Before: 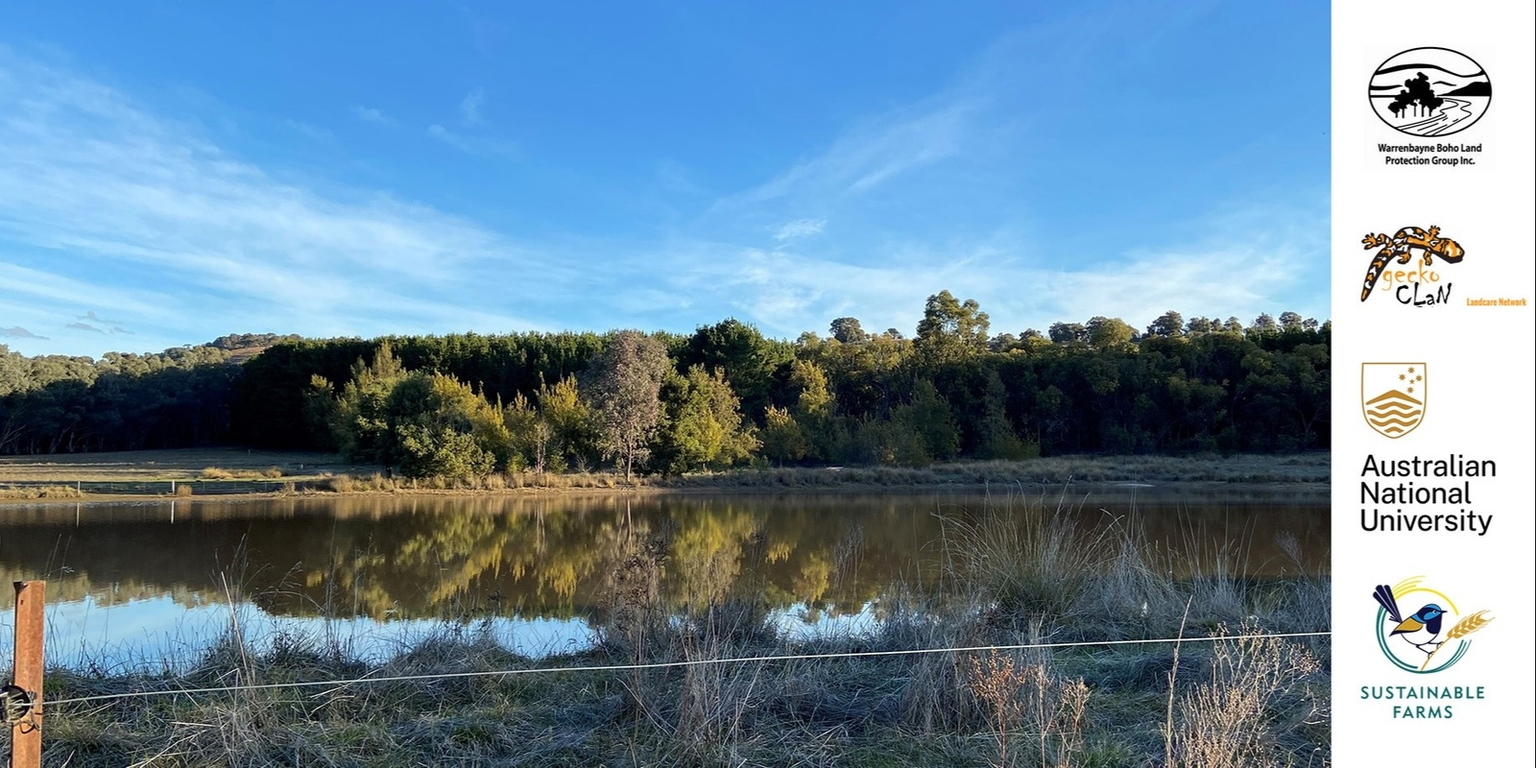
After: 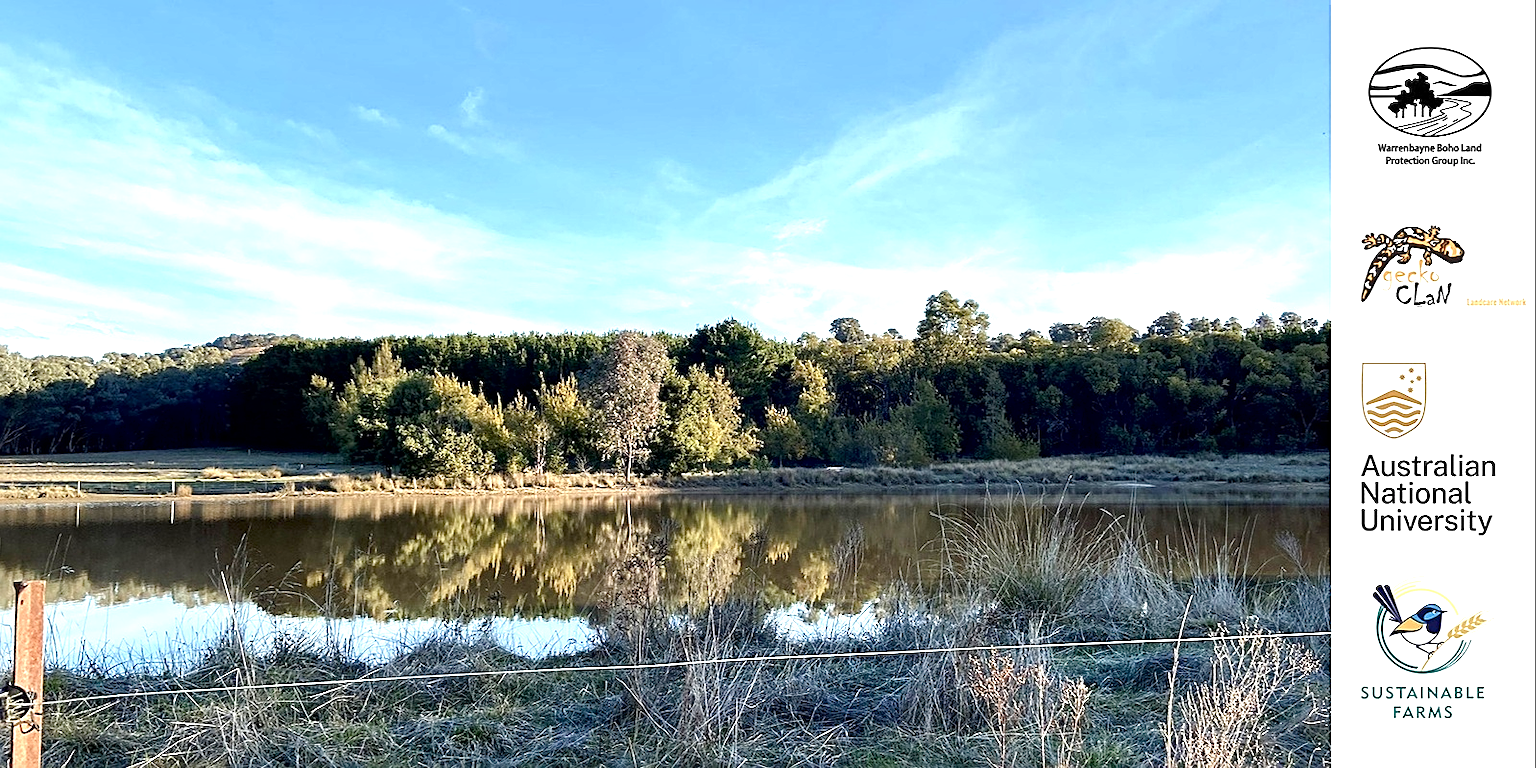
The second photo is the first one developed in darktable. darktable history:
color balance rgb: perceptual saturation grading › global saturation 0.503%, perceptual saturation grading › highlights -30.584%, perceptual saturation grading › shadows 19.709%, global vibrance 14.974%
sharpen: on, module defaults
exposure: exposure 0.944 EV, compensate highlight preservation false
local contrast: mode bilateral grid, contrast 26, coarseness 60, detail 151%, midtone range 0.2
